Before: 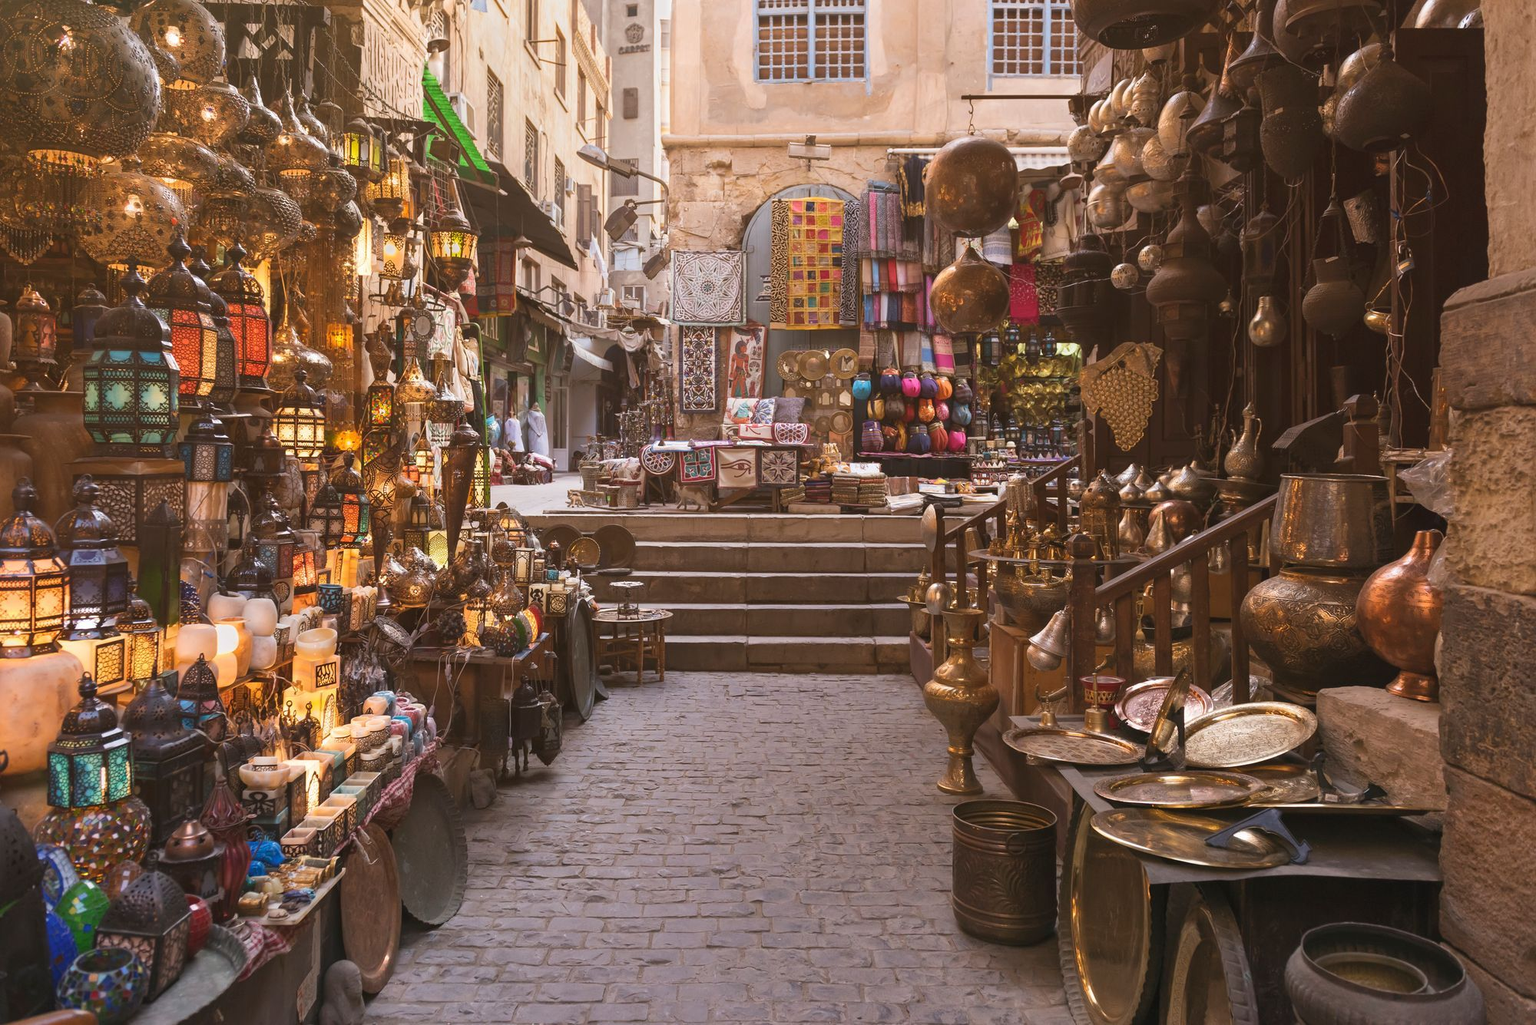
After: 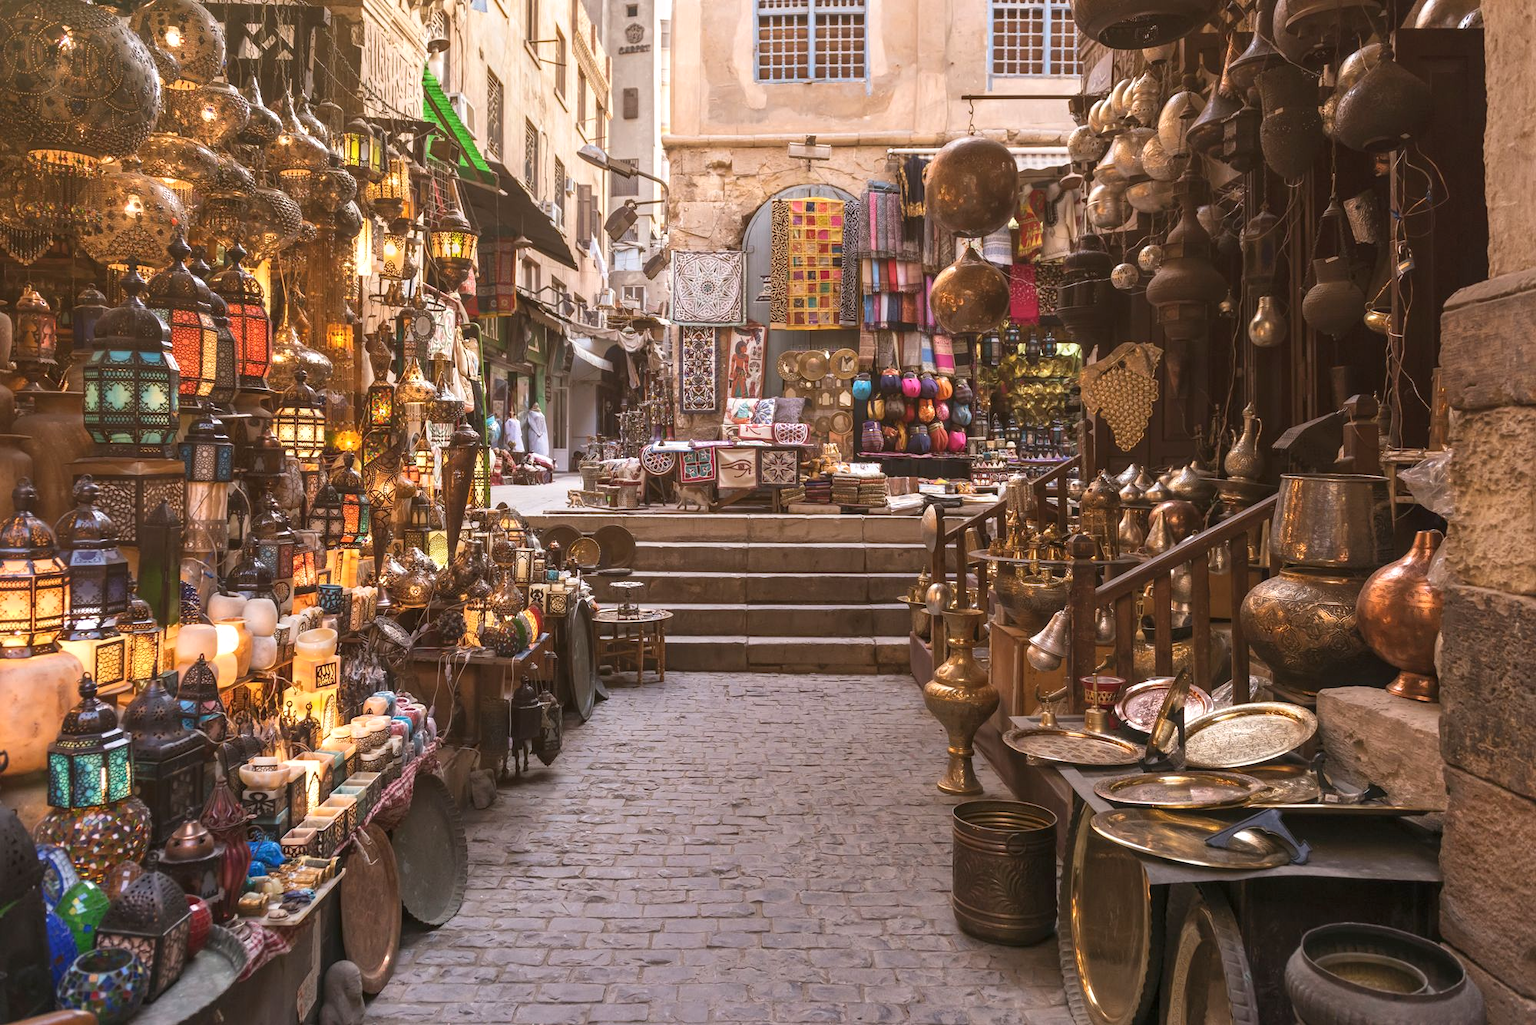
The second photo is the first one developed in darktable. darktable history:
shadows and highlights: shadows 4.1, highlights -17.6, soften with gaussian
local contrast: on, module defaults
exposure: exposure 0.207 EV, compensate highlight preservation false
white balance: emerald 1
